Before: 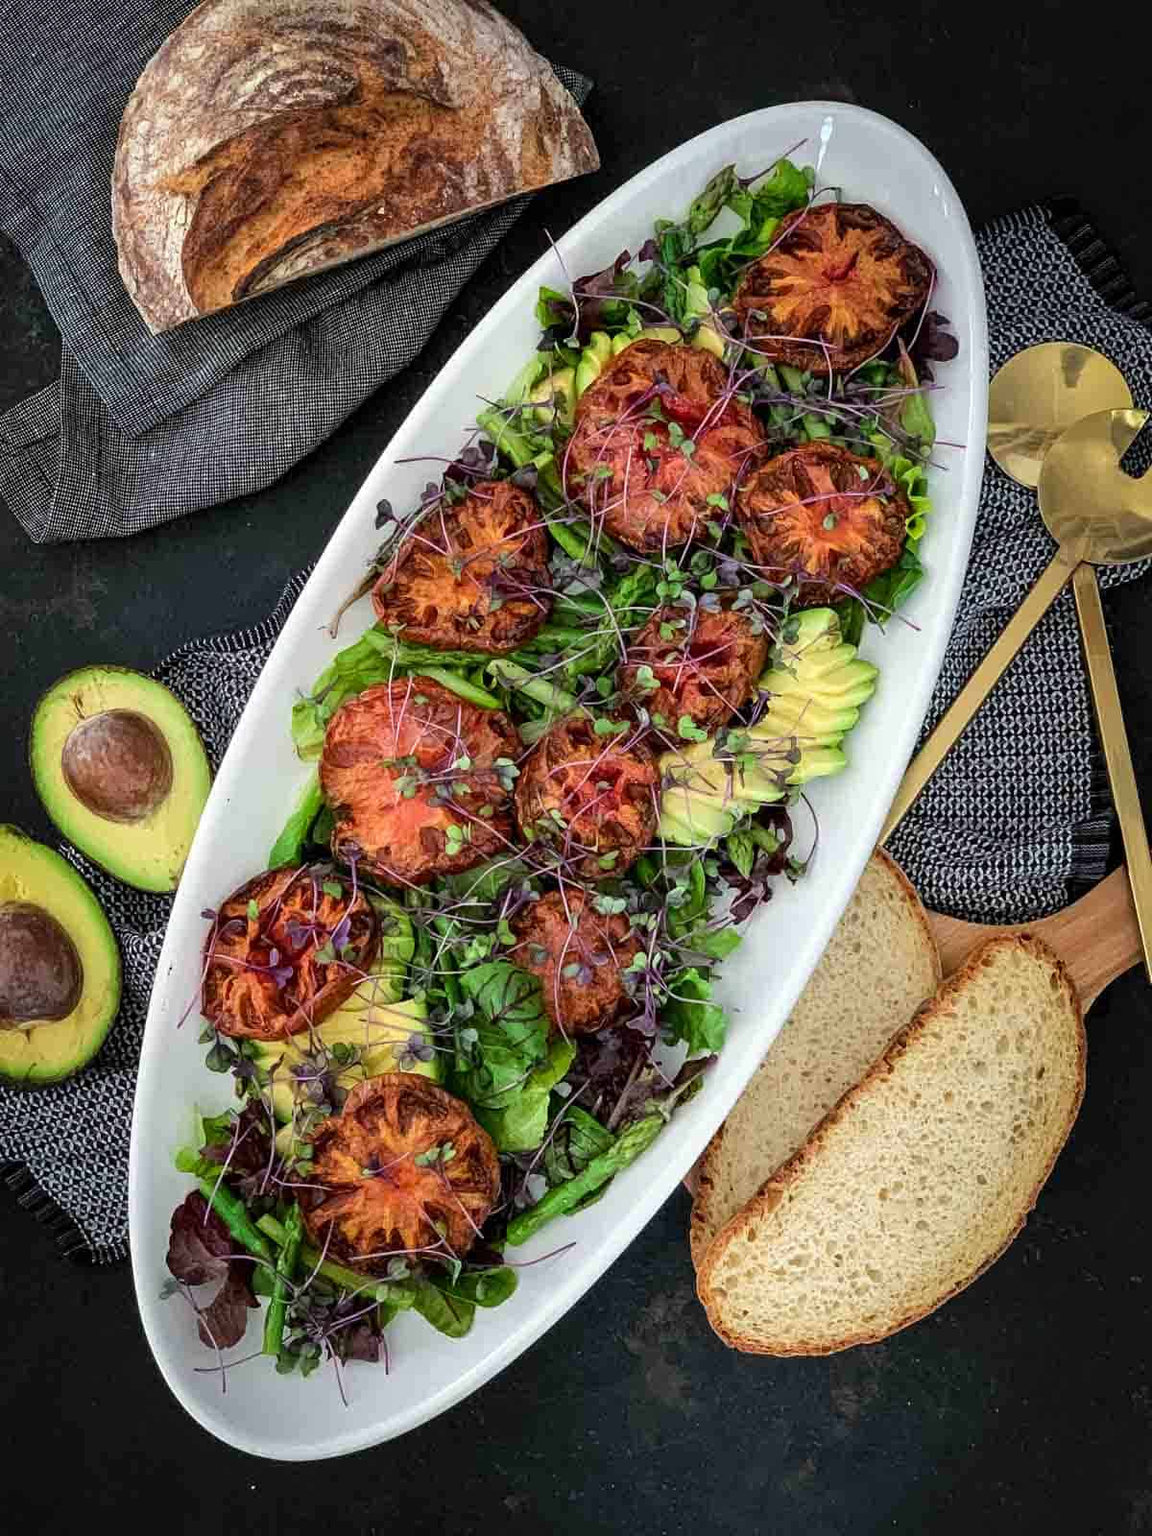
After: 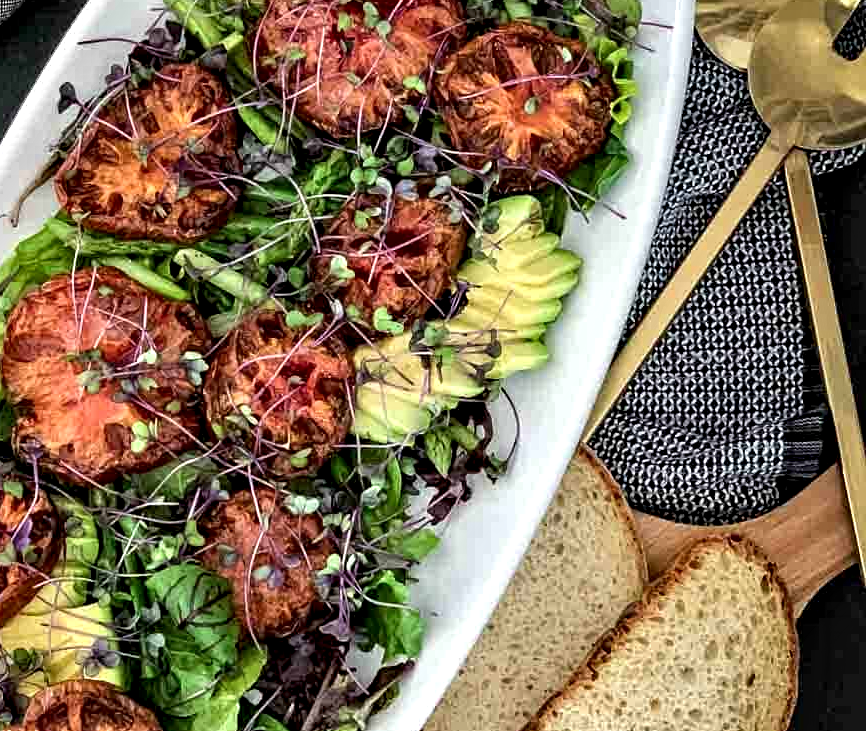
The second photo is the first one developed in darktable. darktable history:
crop and rotate: left 27.831%, top 27.383%, bottom 26.92%
contrast equalizer: y [[0.601, 0.6, 0.598, 0.598, 0.6, 0.601], [0.5 ×6], [0.5 ×6], [0 ×6], [0 ×6]]
